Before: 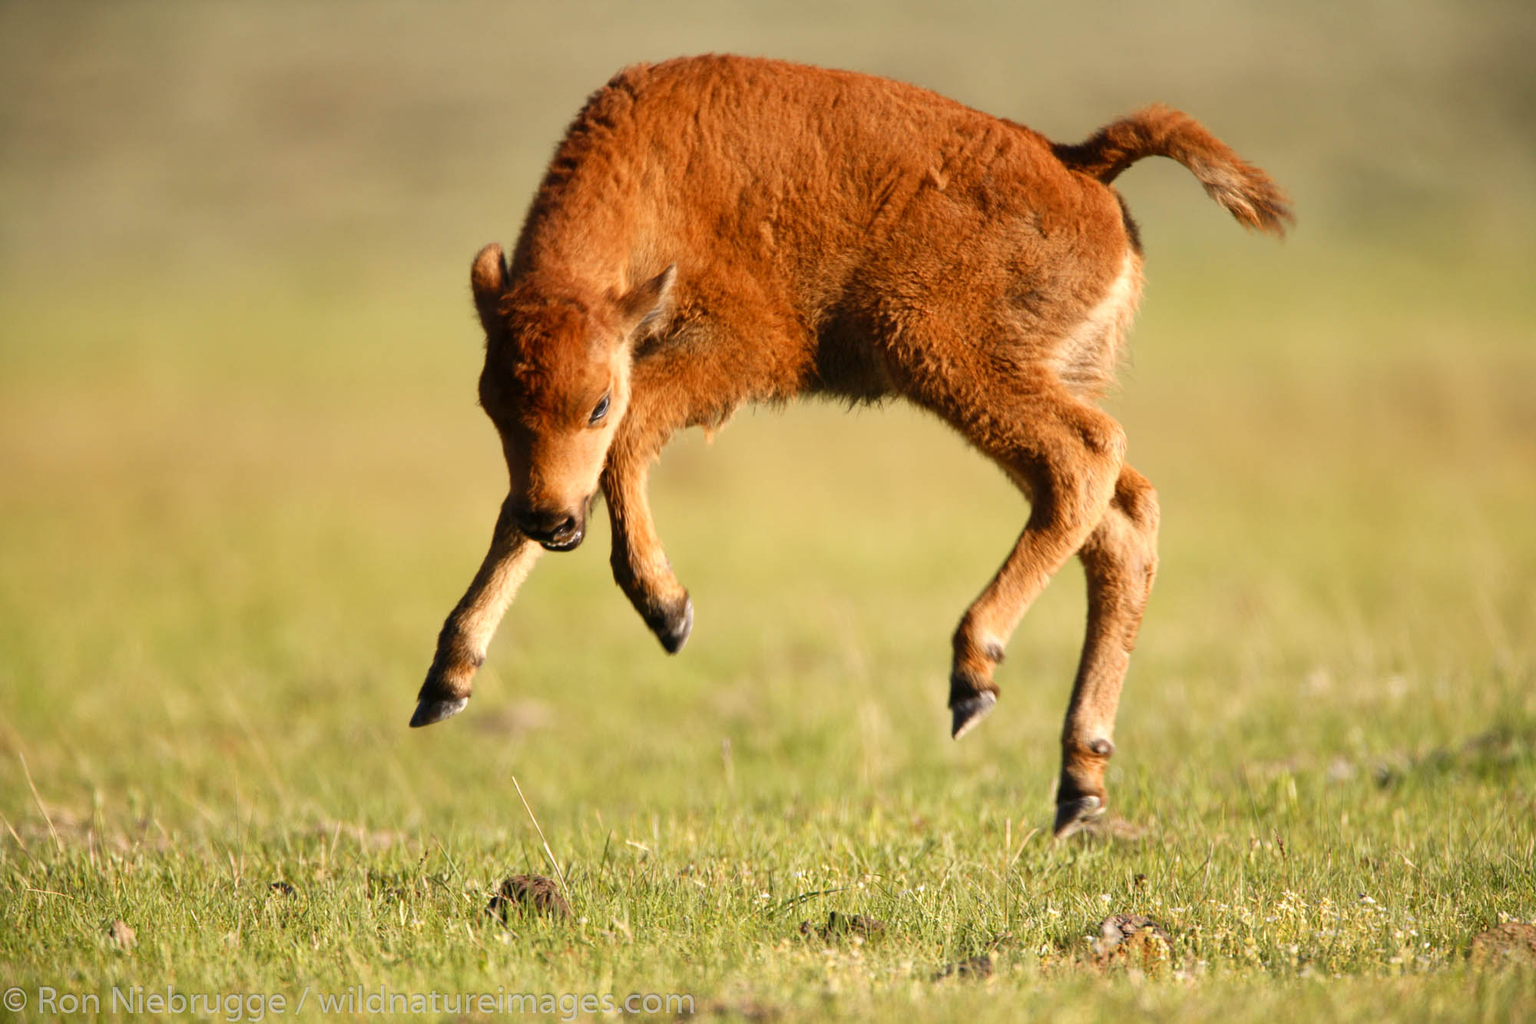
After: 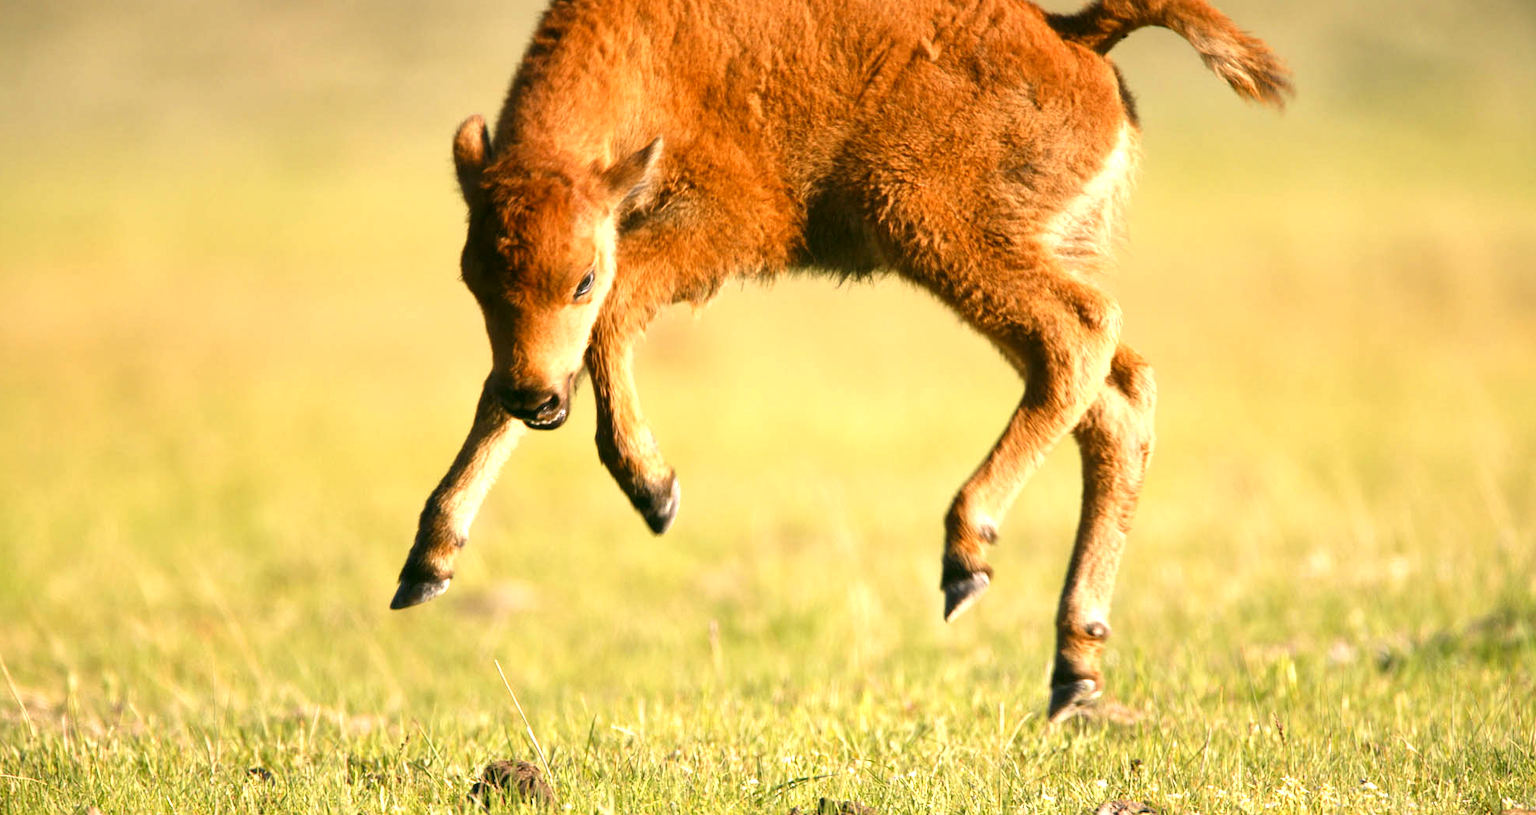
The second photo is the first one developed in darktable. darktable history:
crop and rotate: left 1.814%, top 12.818%, right 0.25%, bottom 9.225%
exposure: black level correction 0, exposure 0.7 EV, compensate exposure bias true, compensate highlight preservation false
contrast brightness saturation: saturation -0.04
color correction: highlights a* 4.02, highlights b* 4.98, shadows a* -7.55, shadows b* 4.98
